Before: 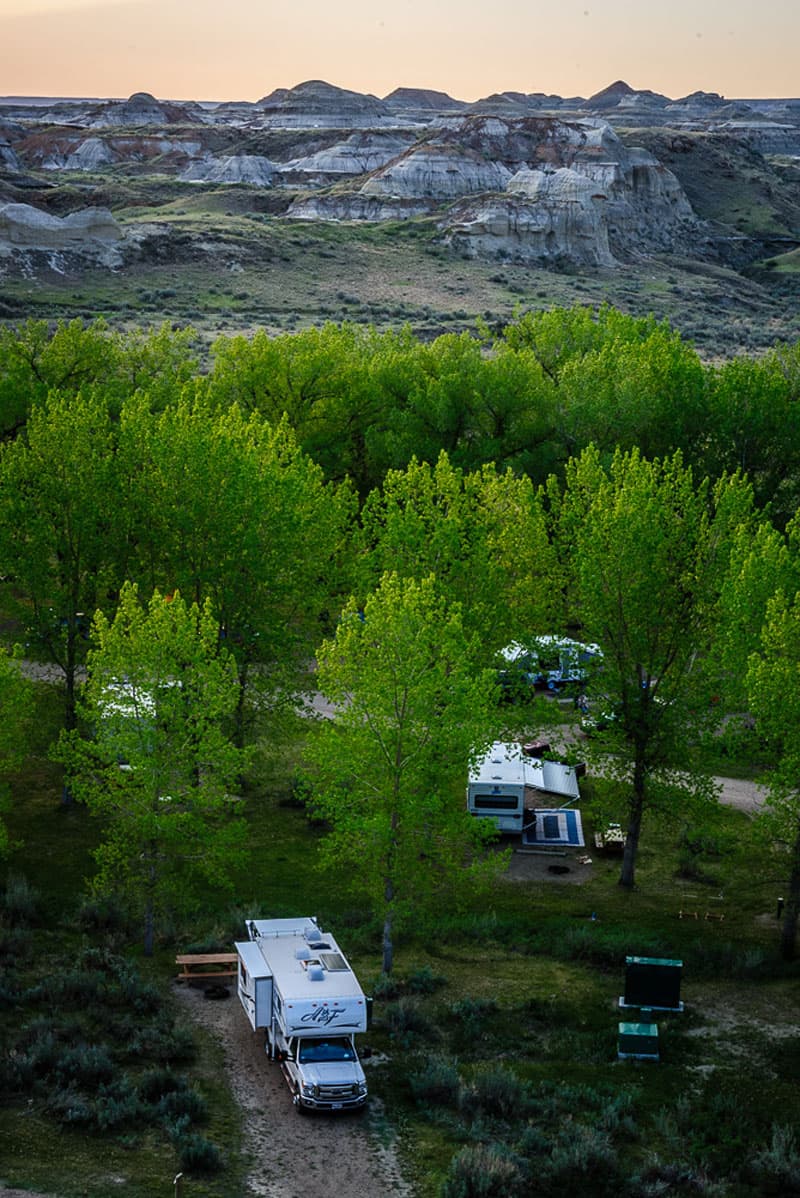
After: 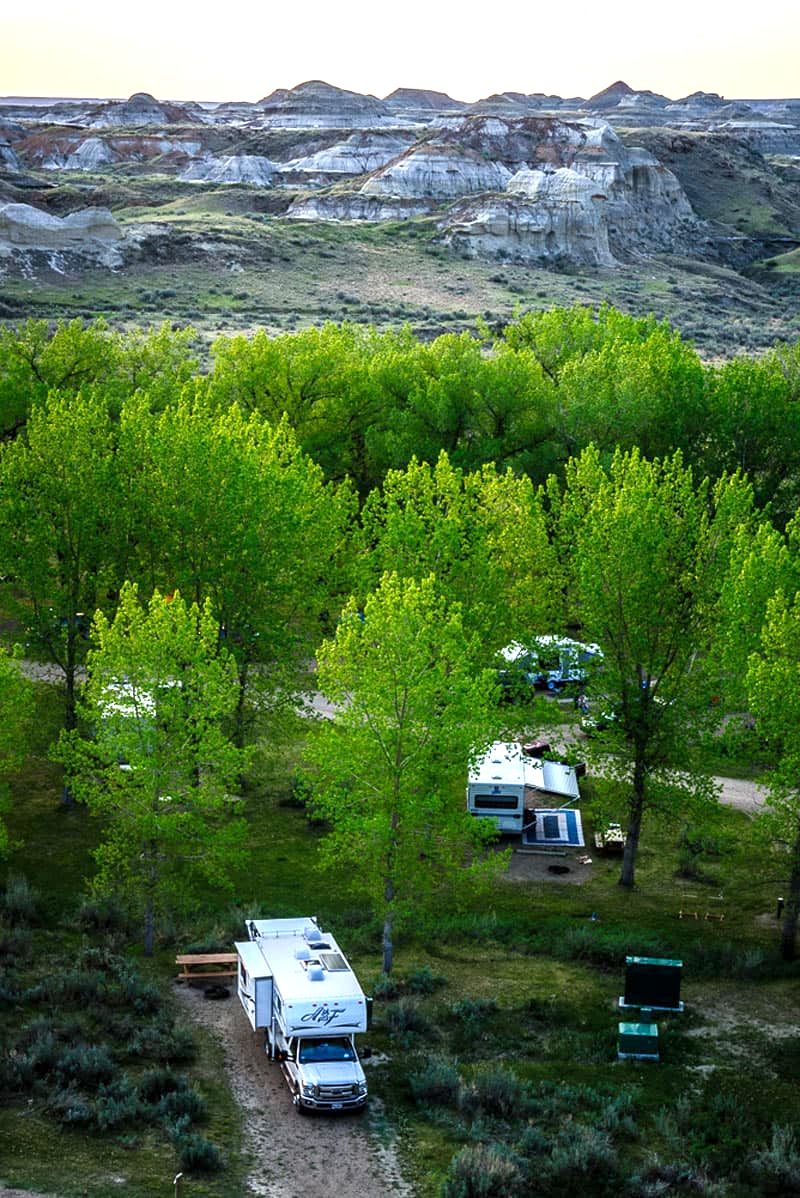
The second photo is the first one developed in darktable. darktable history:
exposure: black level correction 0.001, exposure 0.964 EV, compensate exposure bias true, compensate highlight preservation false
